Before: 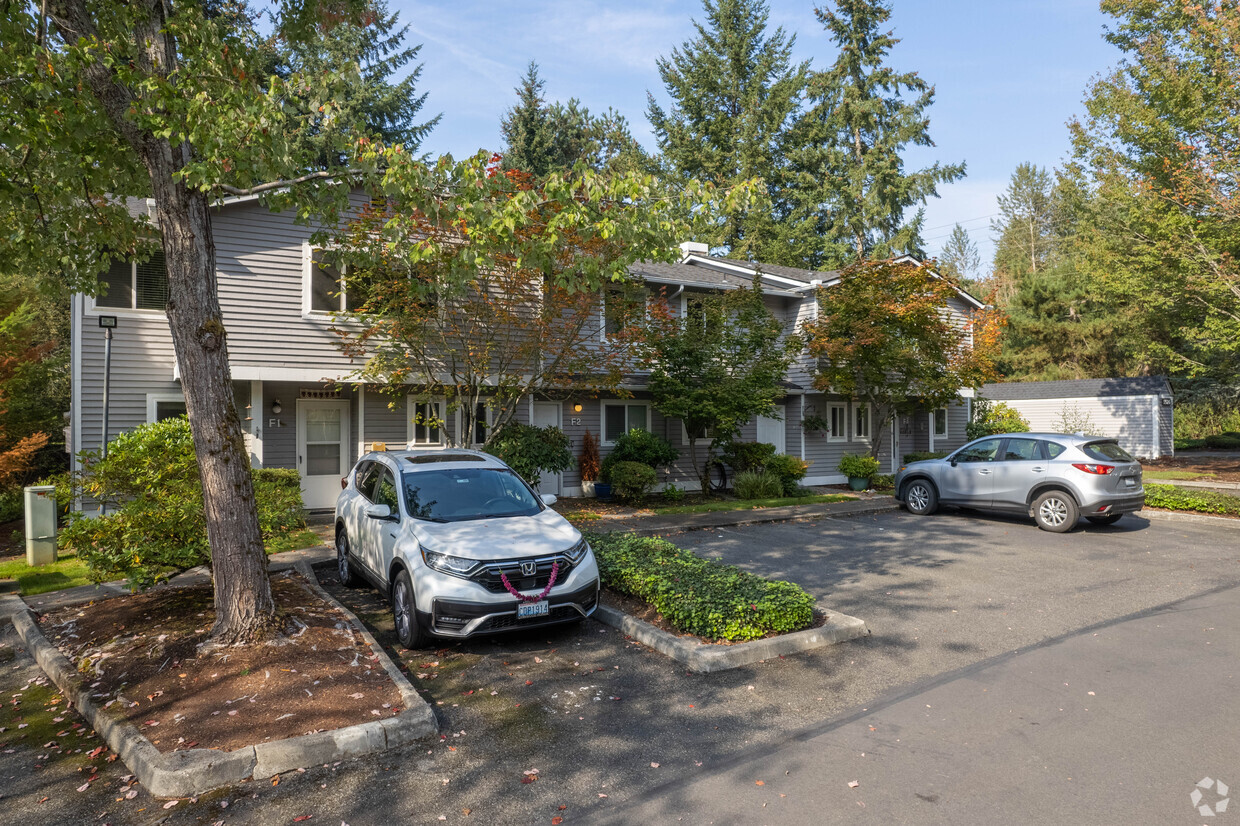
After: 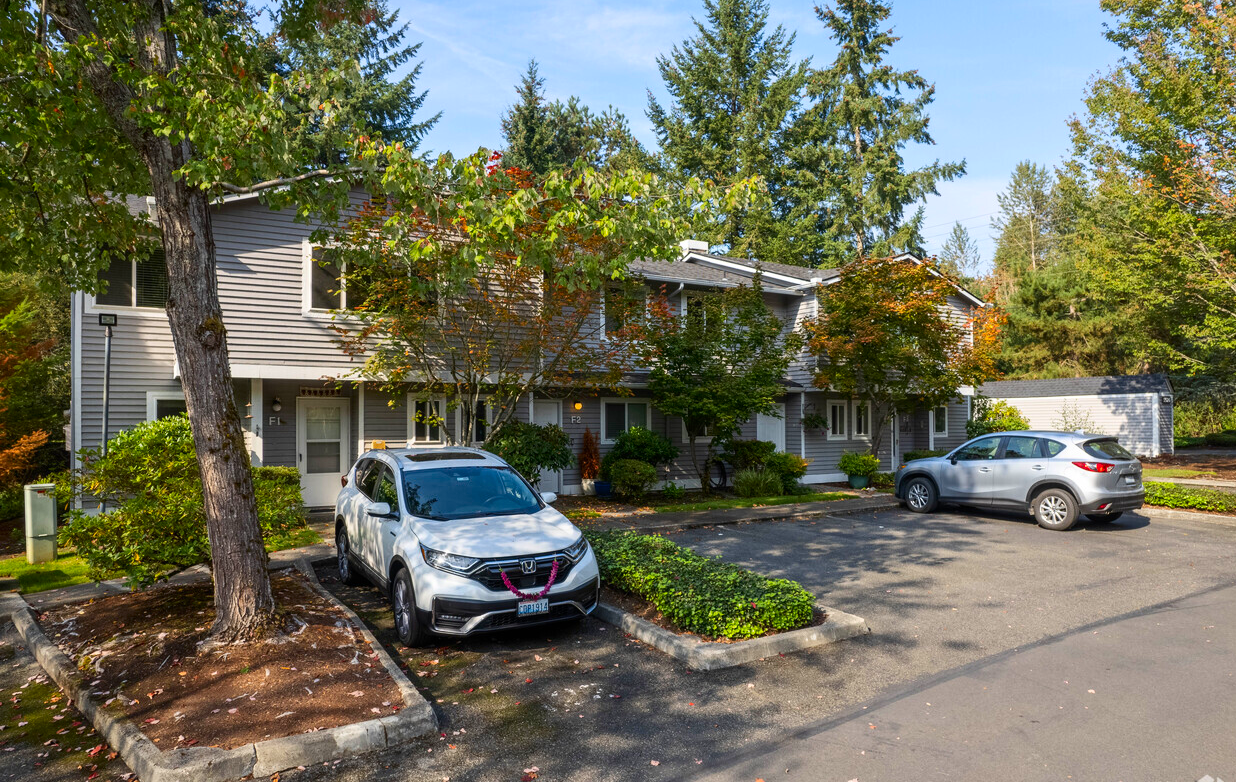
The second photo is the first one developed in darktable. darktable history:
contrast brightness saturation: contrast 0.158, saturation 0.316
crop: top 0.265%, right 0.265%, bottom 5.046%
